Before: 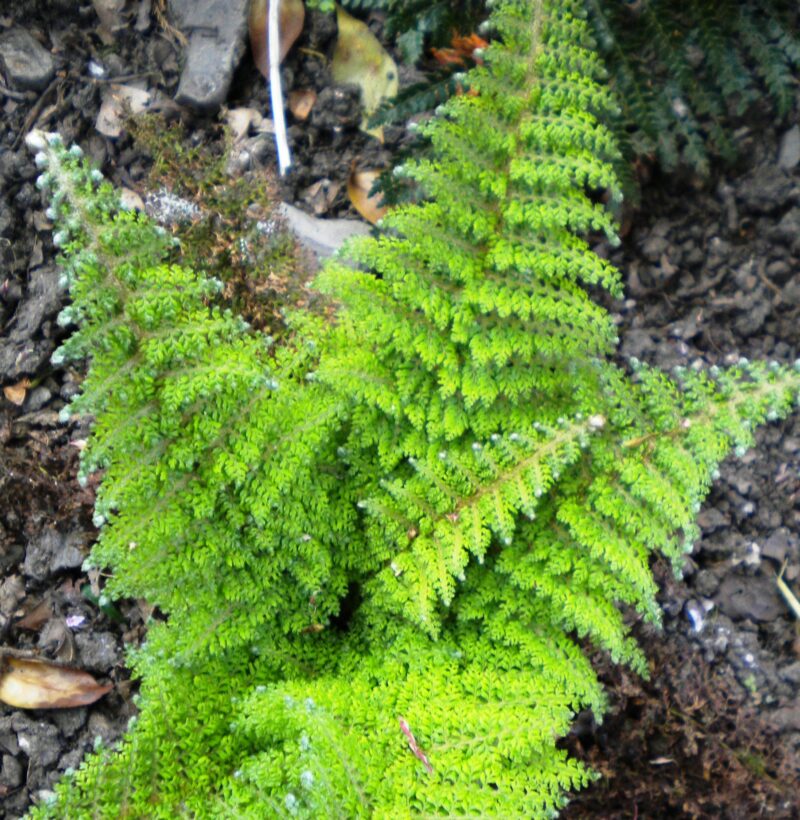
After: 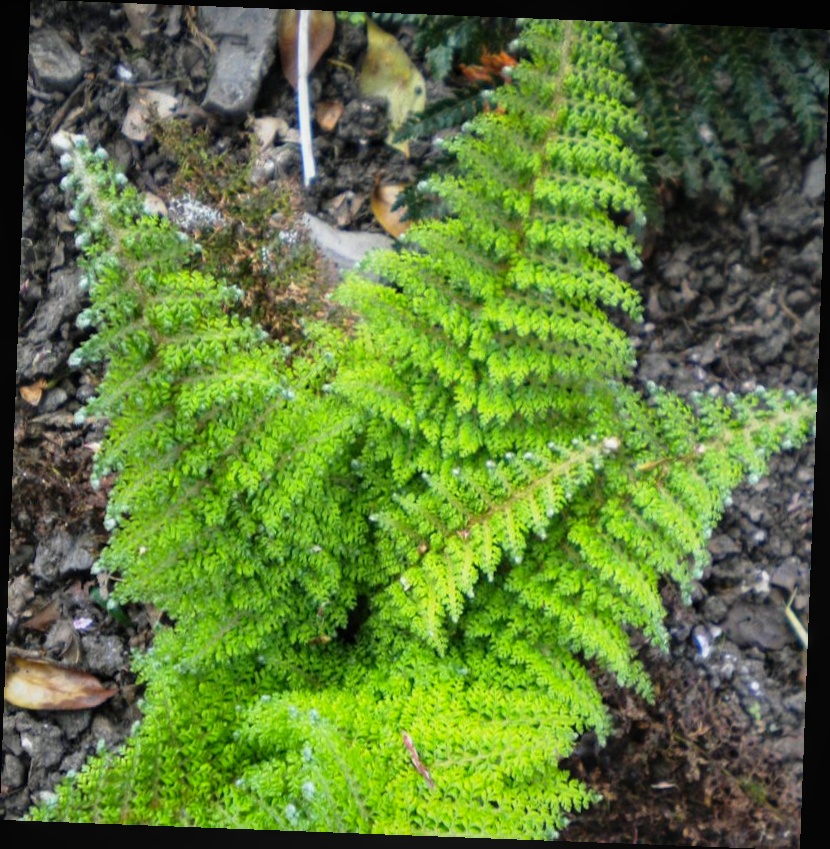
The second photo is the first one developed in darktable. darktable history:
rotate and perspective: rotation 2.17°, automatic cropping off
local contrast: detail 110%
